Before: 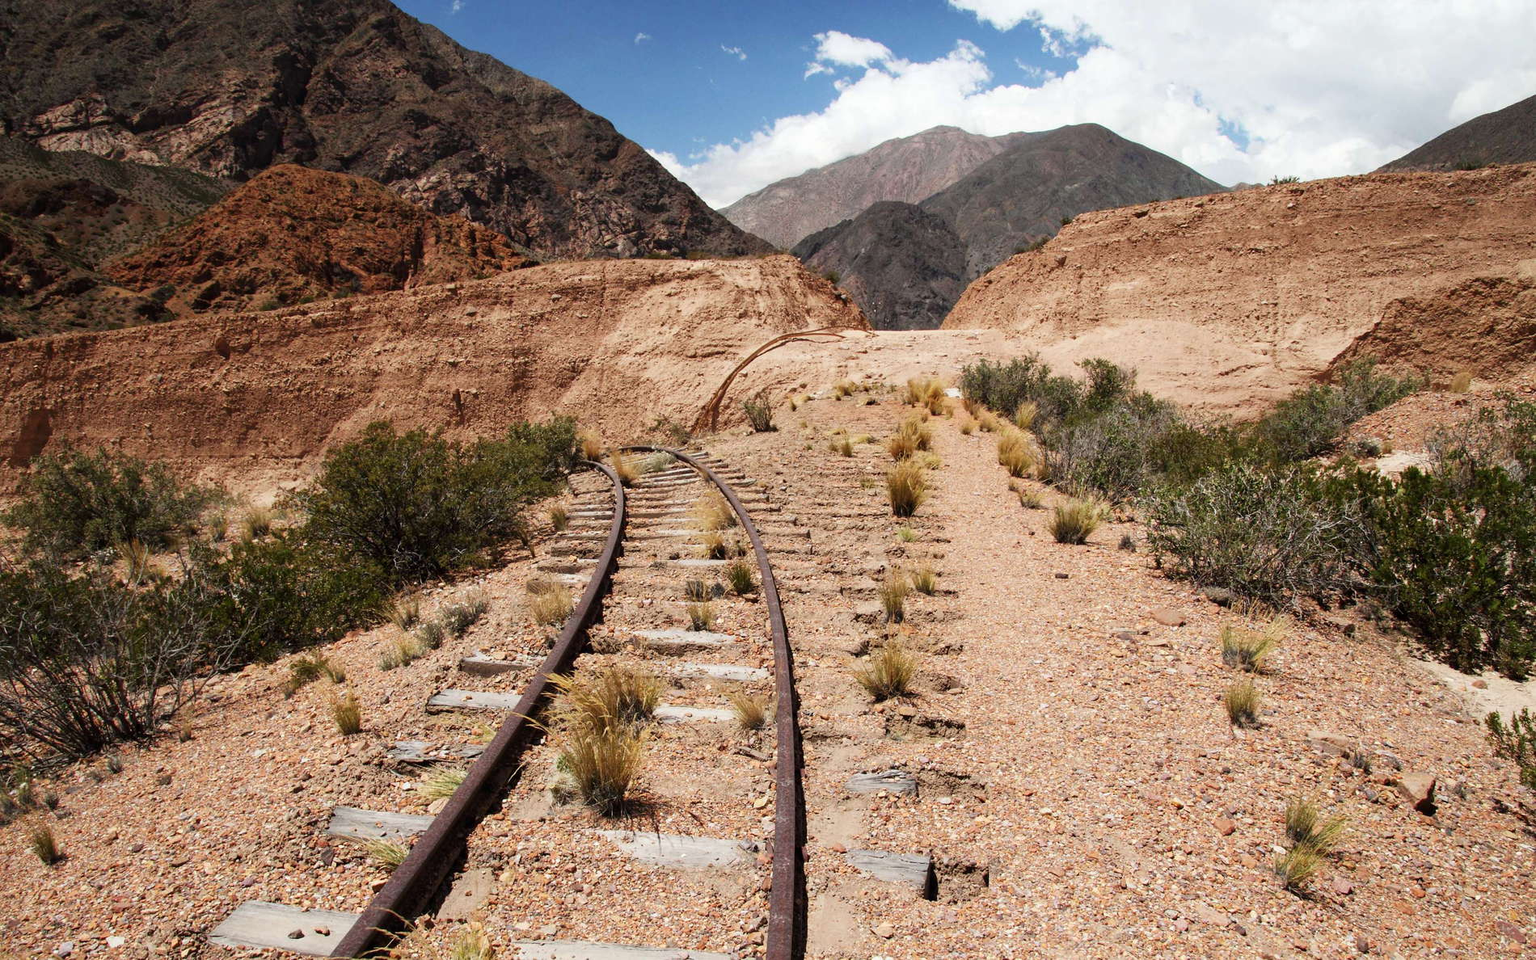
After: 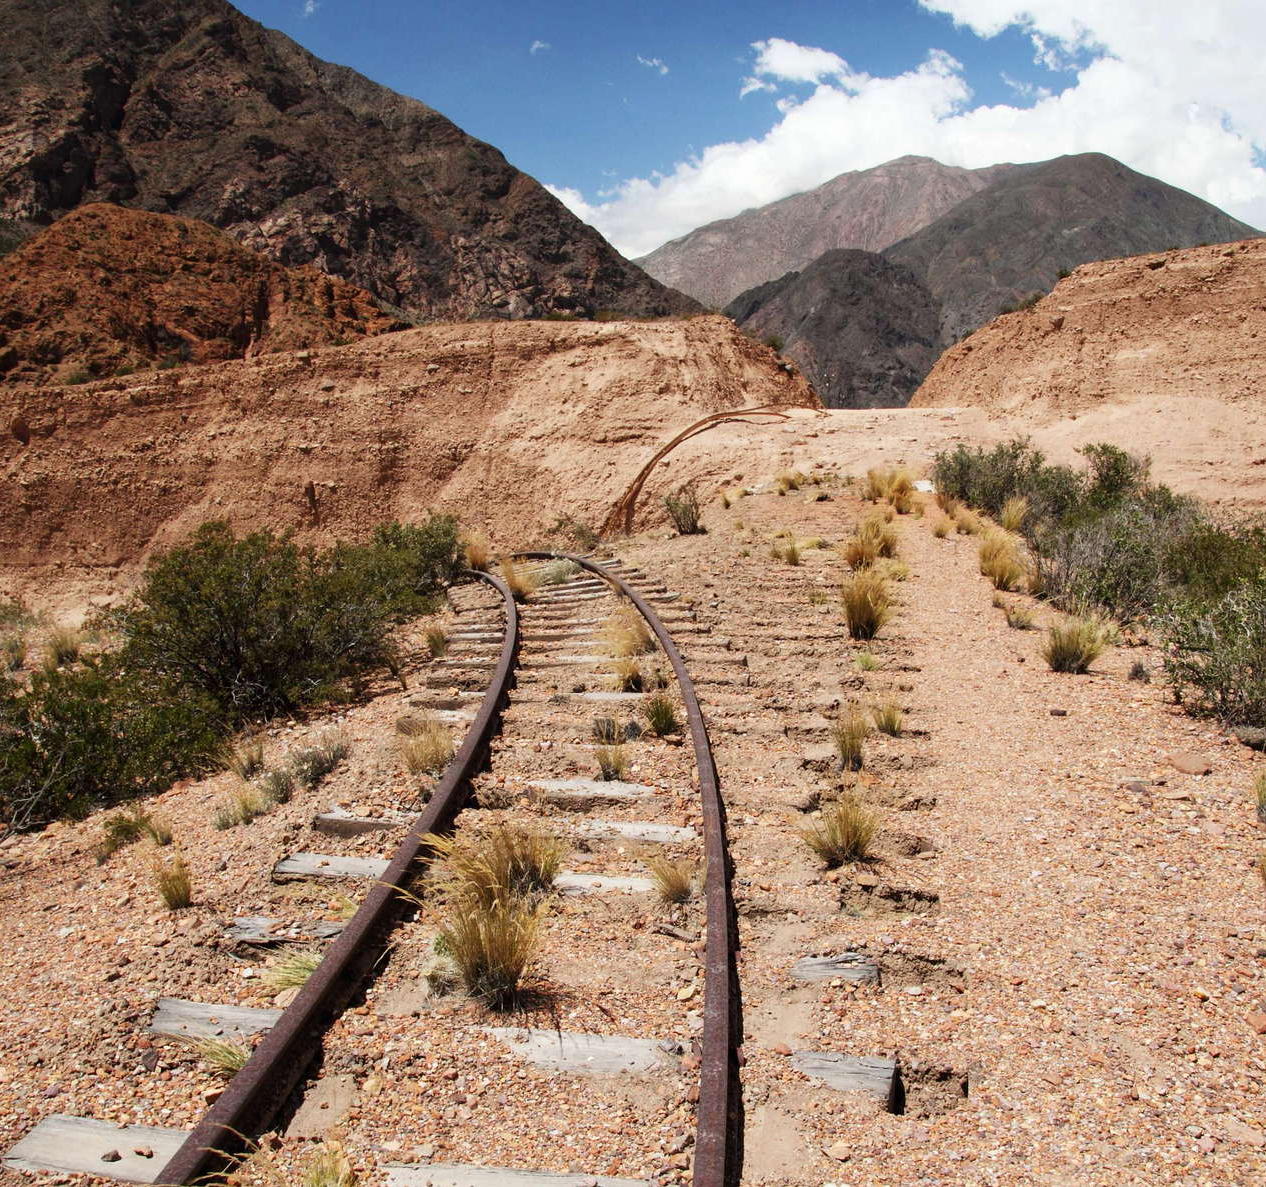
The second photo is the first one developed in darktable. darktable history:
crop and rotate: left 13.438%, right 19.899%
